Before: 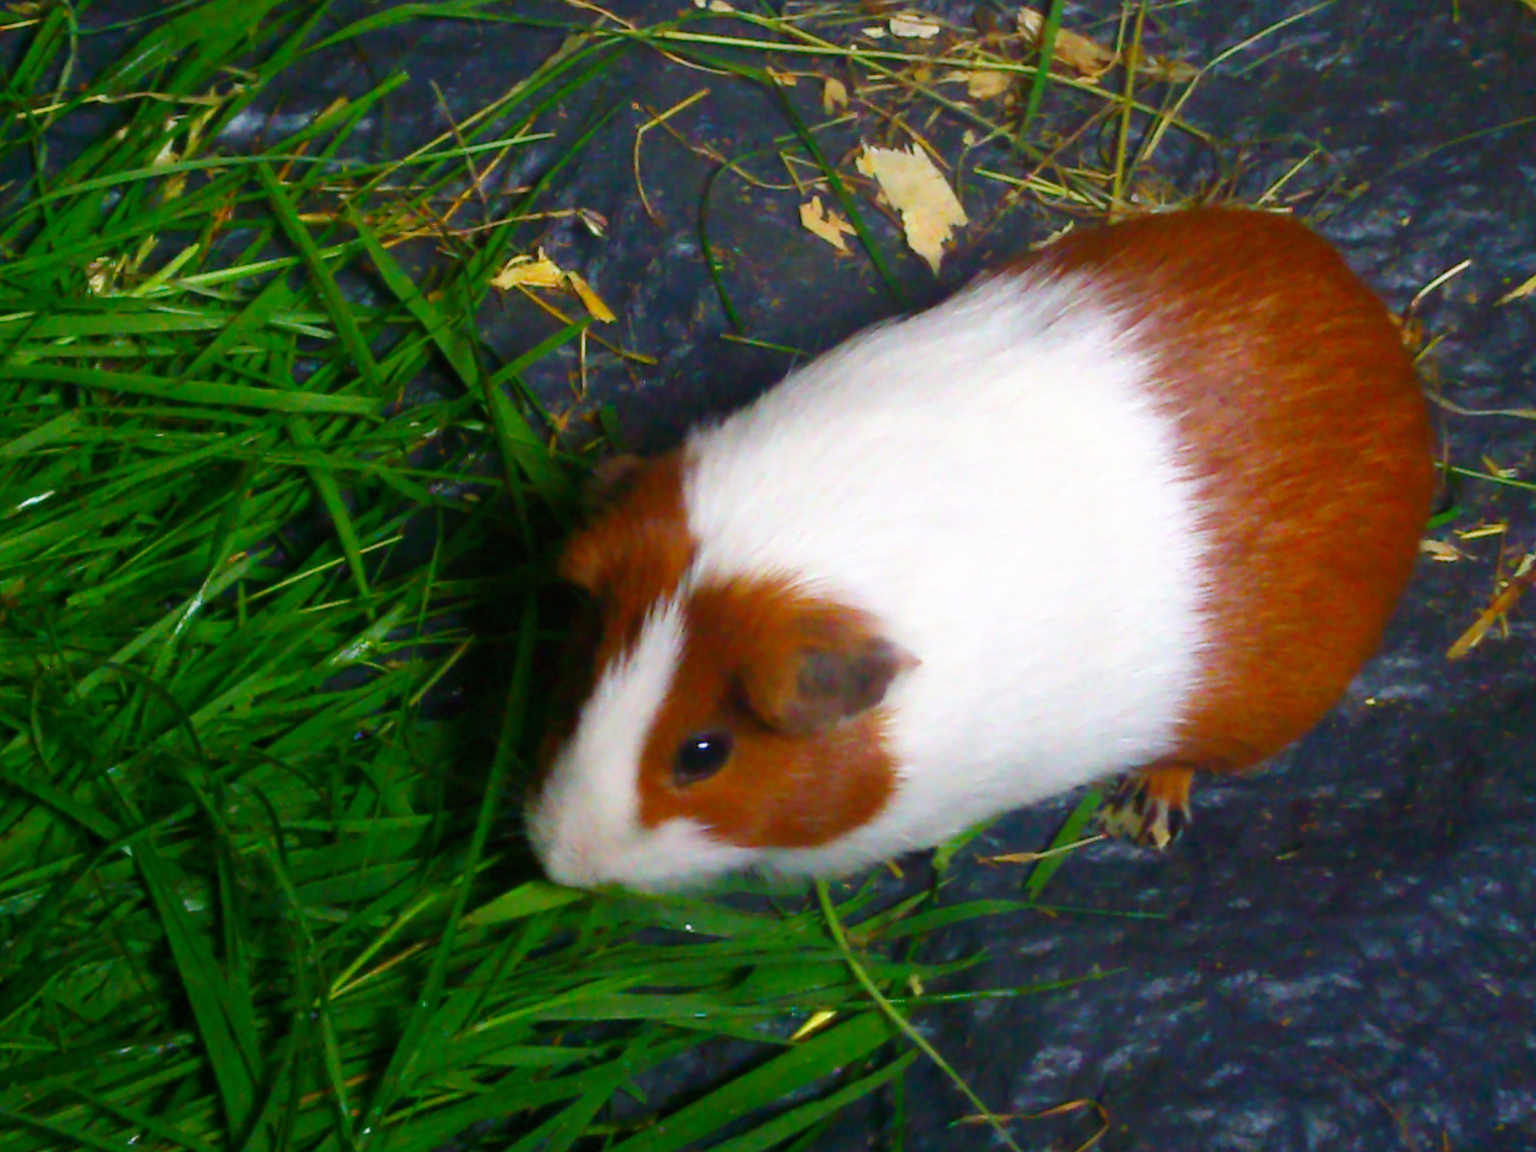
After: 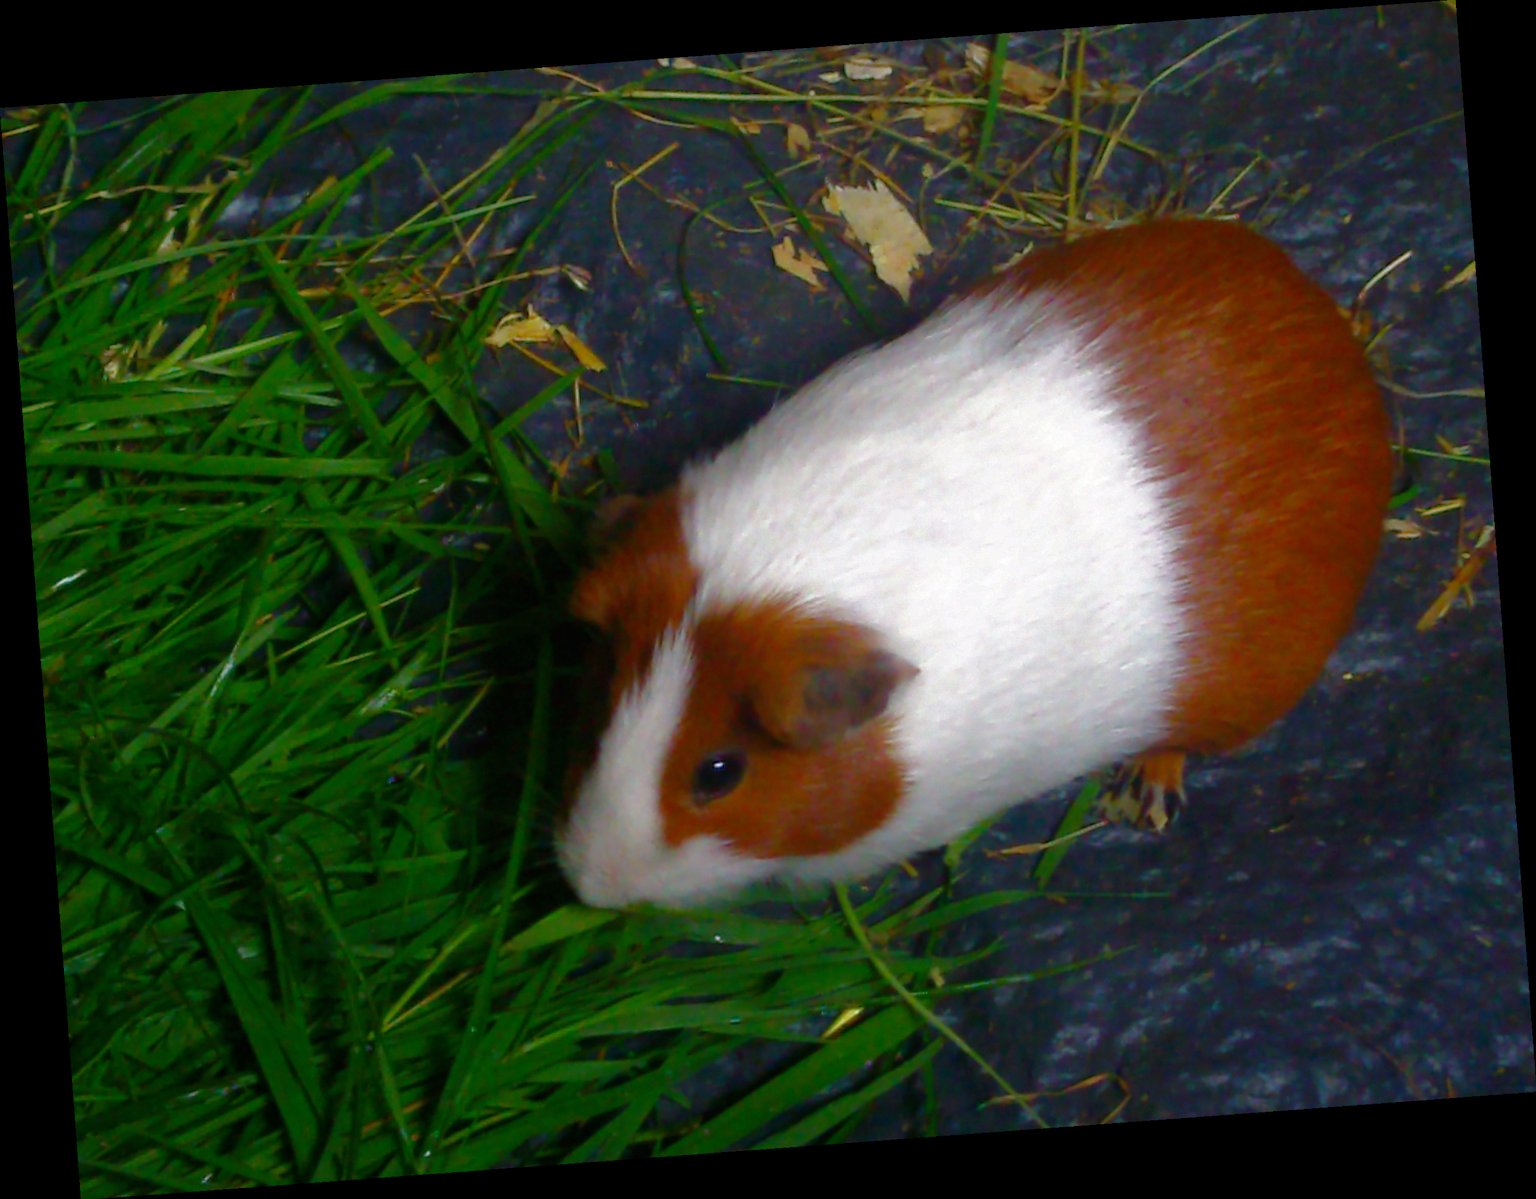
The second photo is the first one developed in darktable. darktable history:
rotate and perspective: rotation -4.25°, automatic cropping off
base curve: curves: ch0 [(0, 0) (0.826, 0.587) (1, 1)]
